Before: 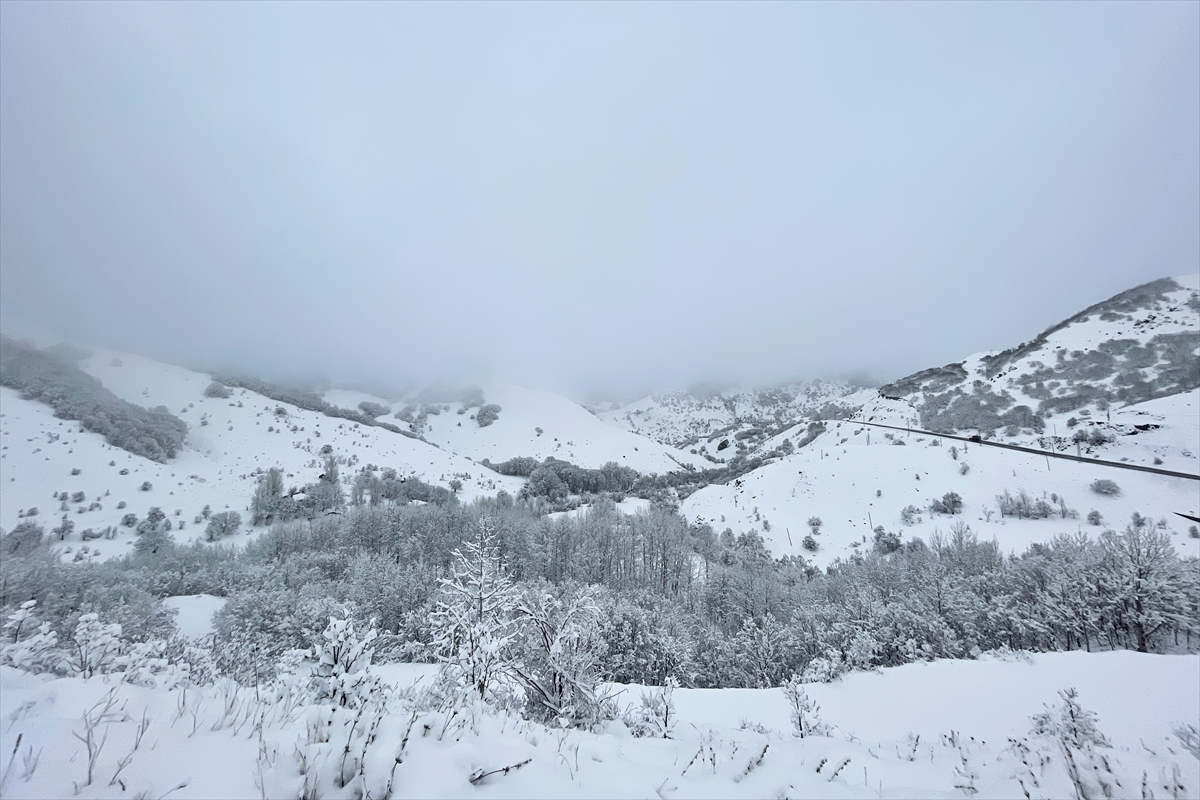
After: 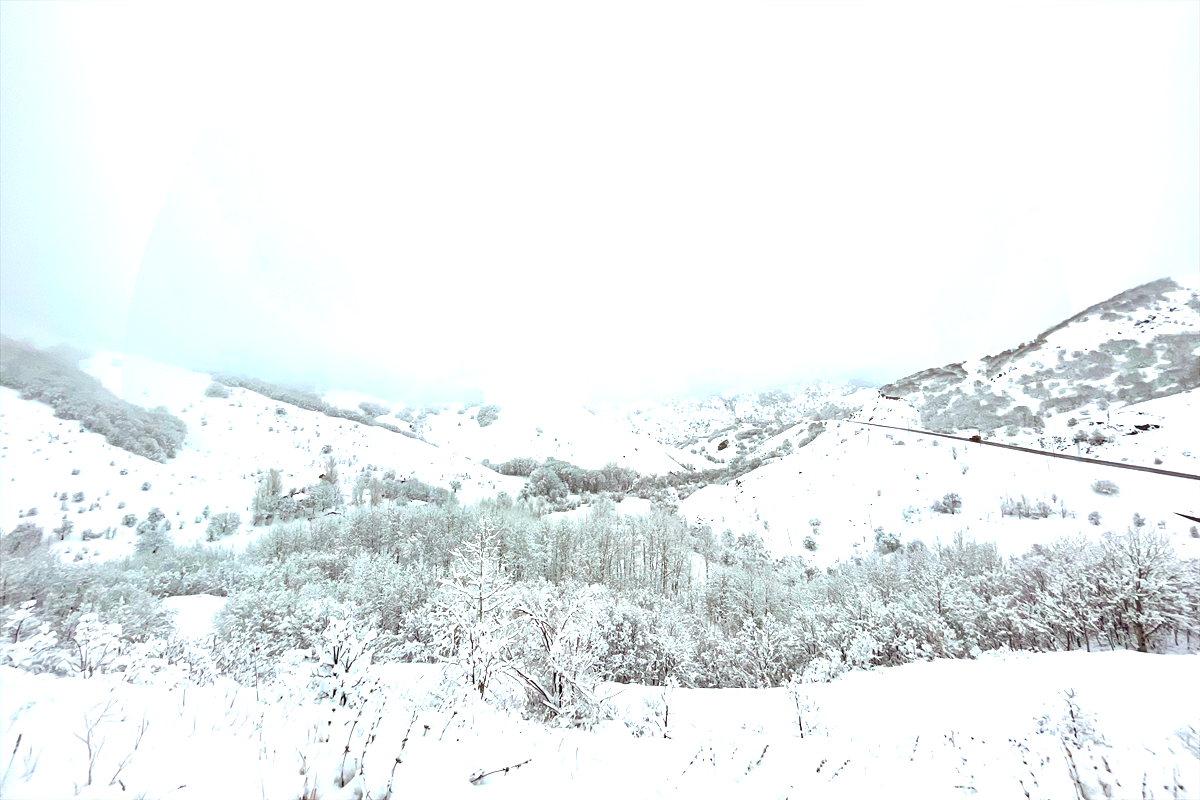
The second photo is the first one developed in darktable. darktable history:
vignetting: brightness -0.178, saturation -0.302, unbound false
color balance rgb: power › luminance 9.981%, power › chroma 2.809%, power › hue 59.64°, highlights gain › luminance 6.341%, highlights gain › chroma 1.2%, highlights gain › hue 90.63°, perceptual saturation grading › global saturation 40.485%, perceptual saturation grading › highlights -24.962%, perceptual saturation grading › mid-tones 35.596%, perceptual saturation grading › shadows 34.79%, global vibrance 20%
exposure: black level correction 0, exposure 1.199 EV, compensate highlight preservation false
